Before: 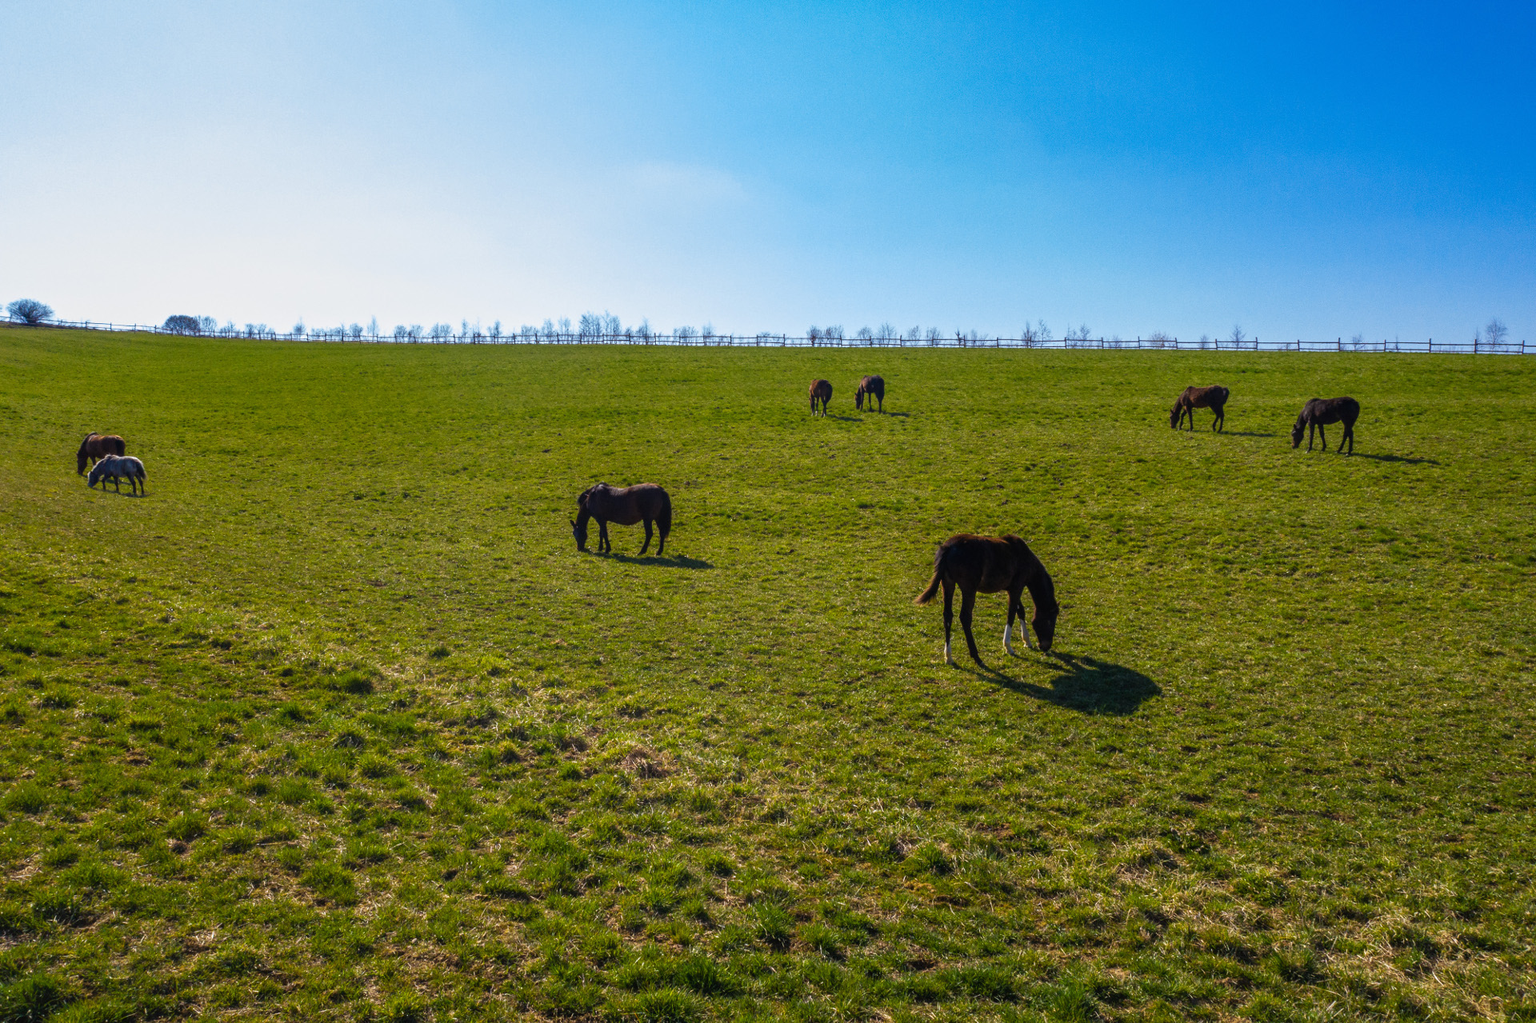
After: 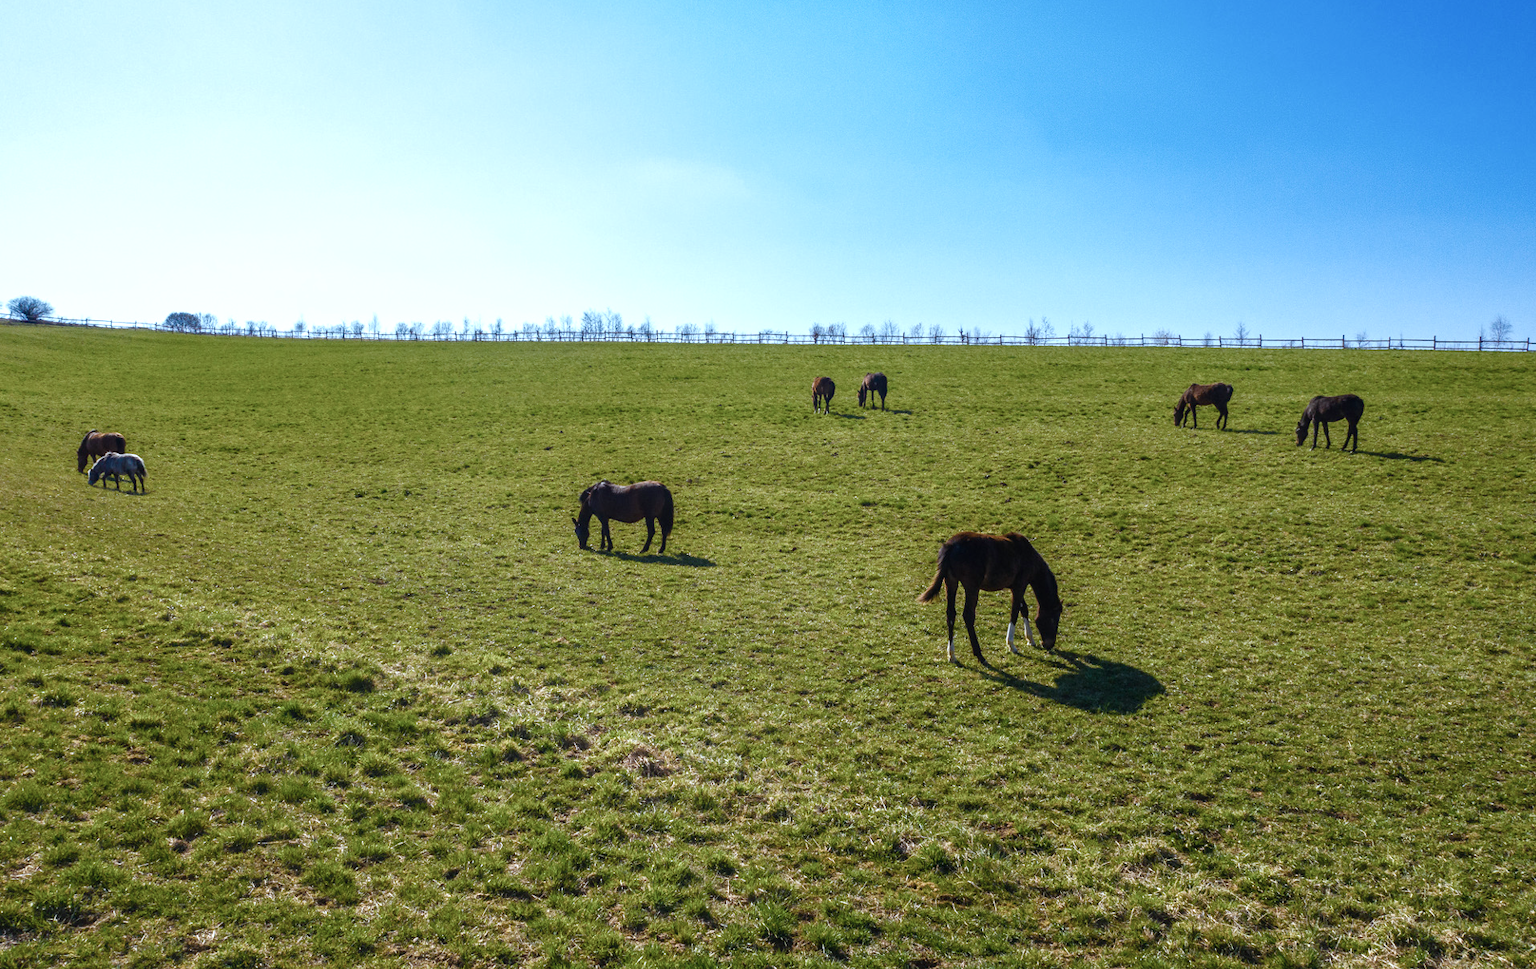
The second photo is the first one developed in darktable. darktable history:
crop: top 0.448%, right 0.264%, bottom 5.045%
contrast brightness saturation: contrast 0.1, saturation -0.3
color balance rgb: perceptual saturation grading › global saturation 20%, perceptual saturation grading › highlights -50%, perceptual saturation grading › shadows 30%, perceptual brilliance grading › global brilliance 10%, perceptual brilliance grading › shadows 15%
color correction: highlights a* -4.18, highlights b* -10.81
